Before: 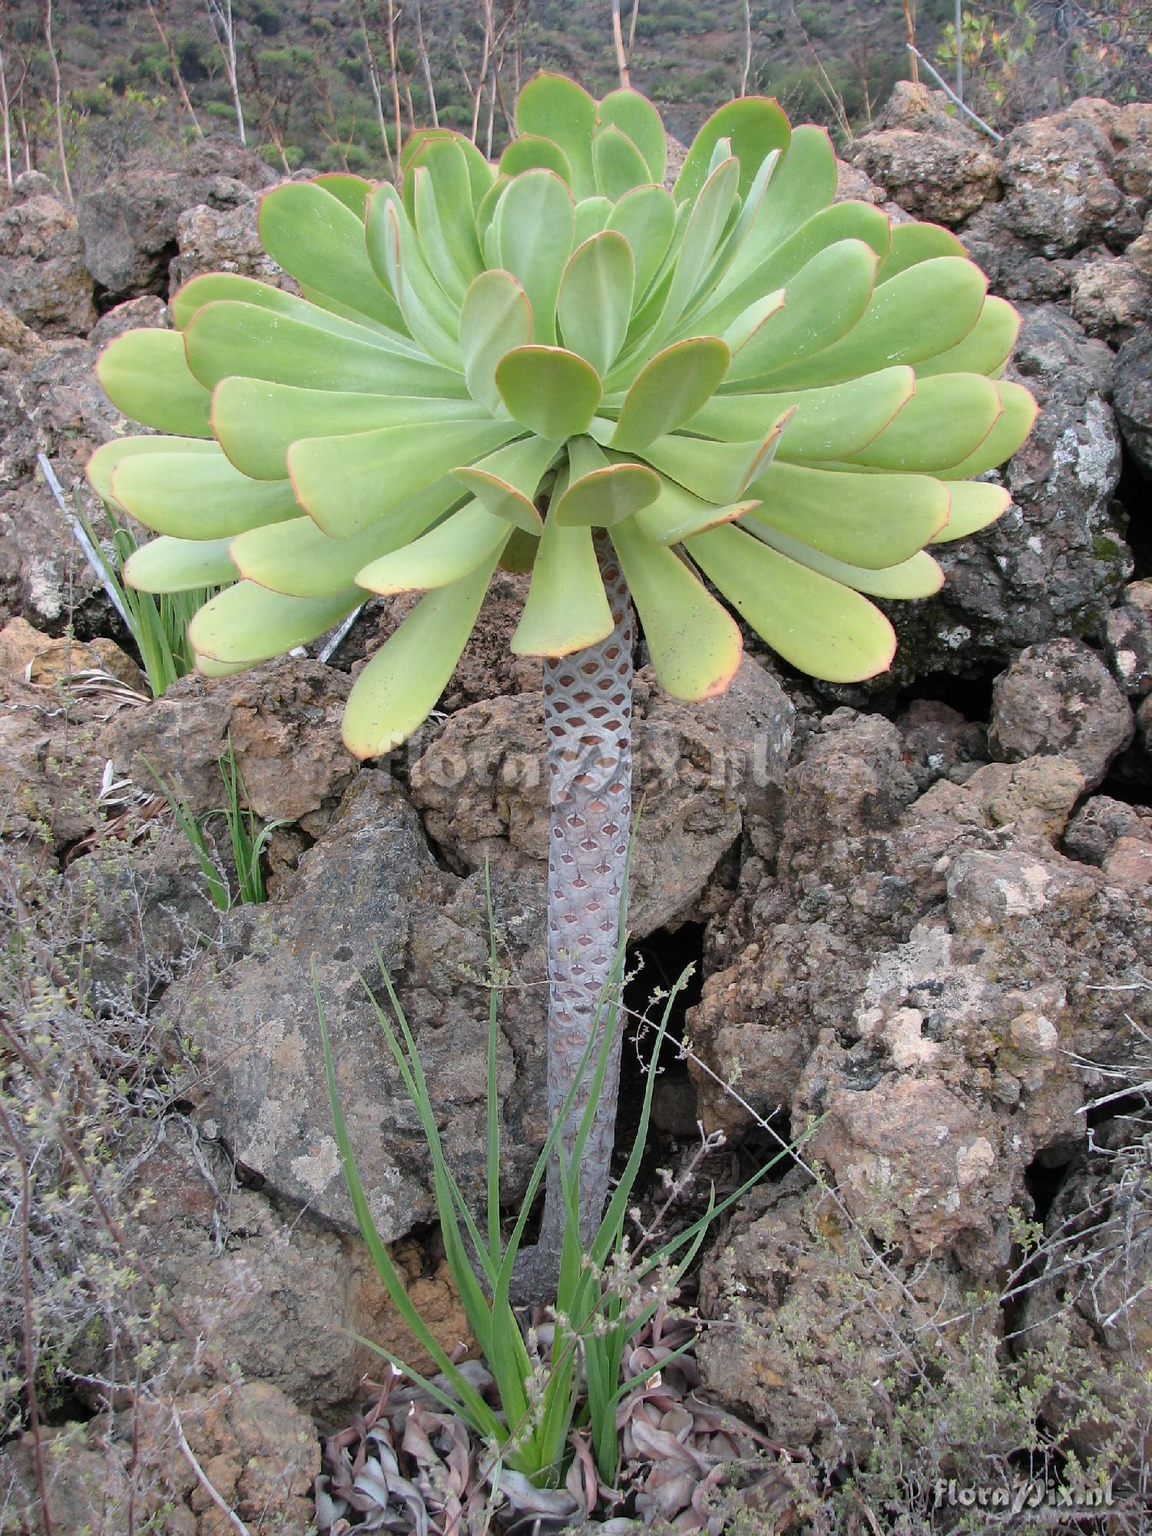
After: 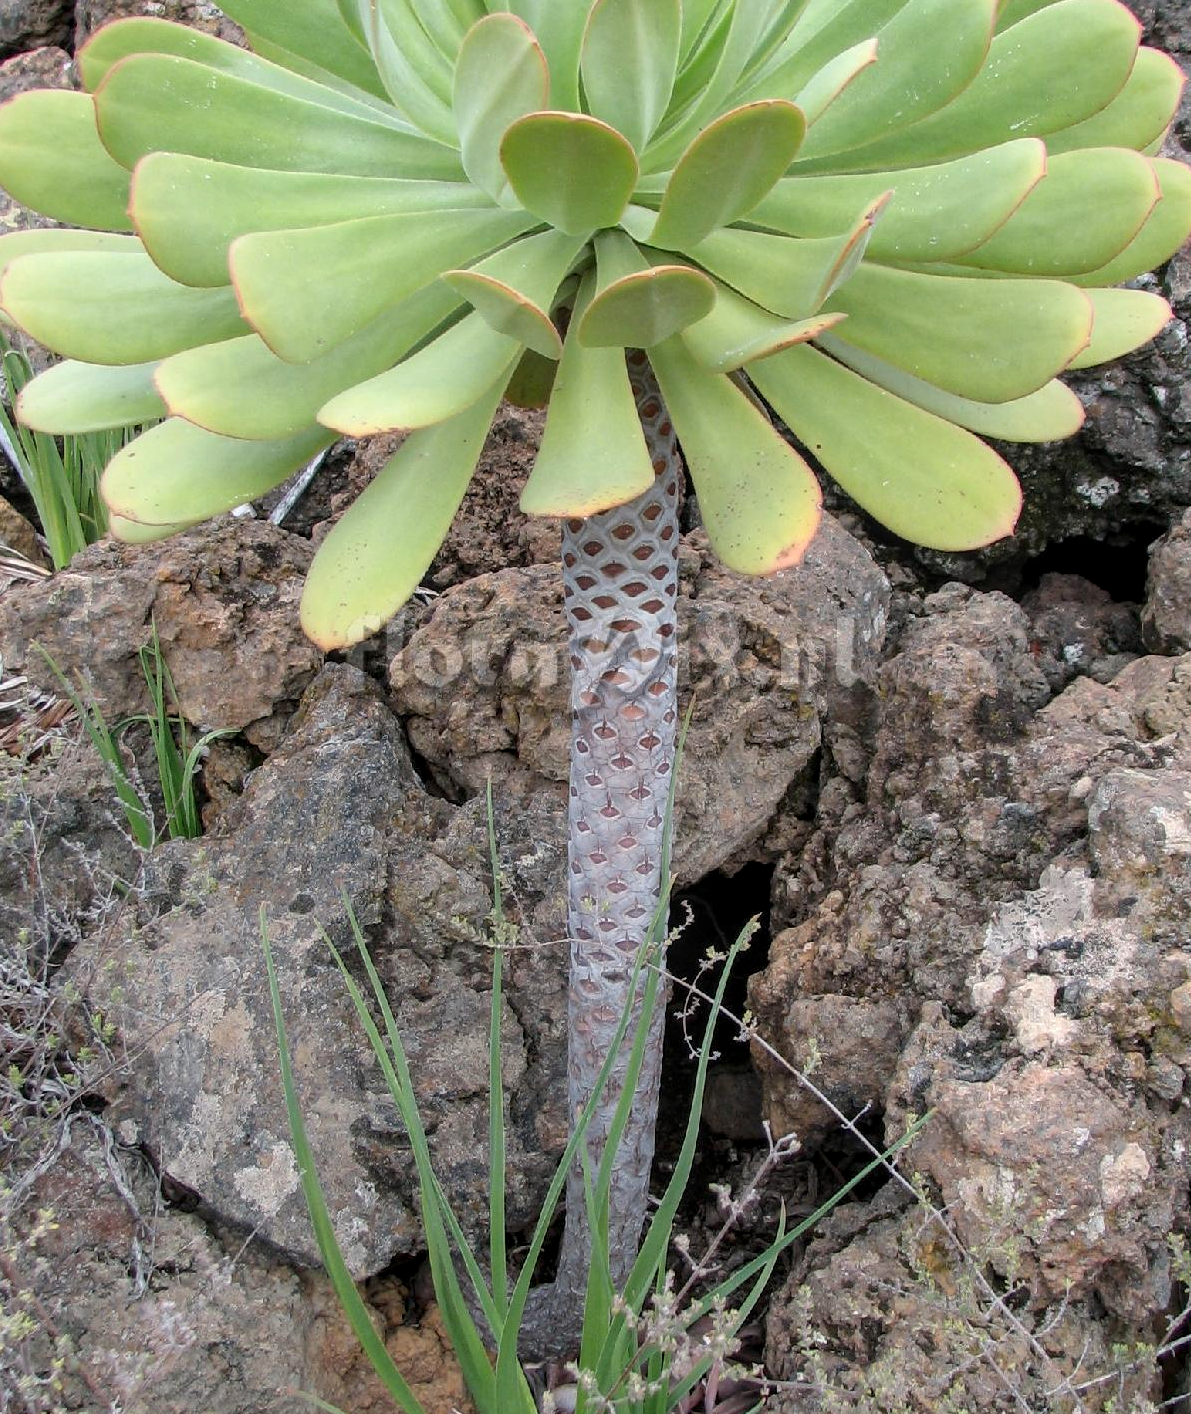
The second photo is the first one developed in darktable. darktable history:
crop: left 9.712%, top 16.928%, right 10.845%, bottom 12.332%
local contrast: on, module defaults
white balance: red 1.009, blue 0.985
